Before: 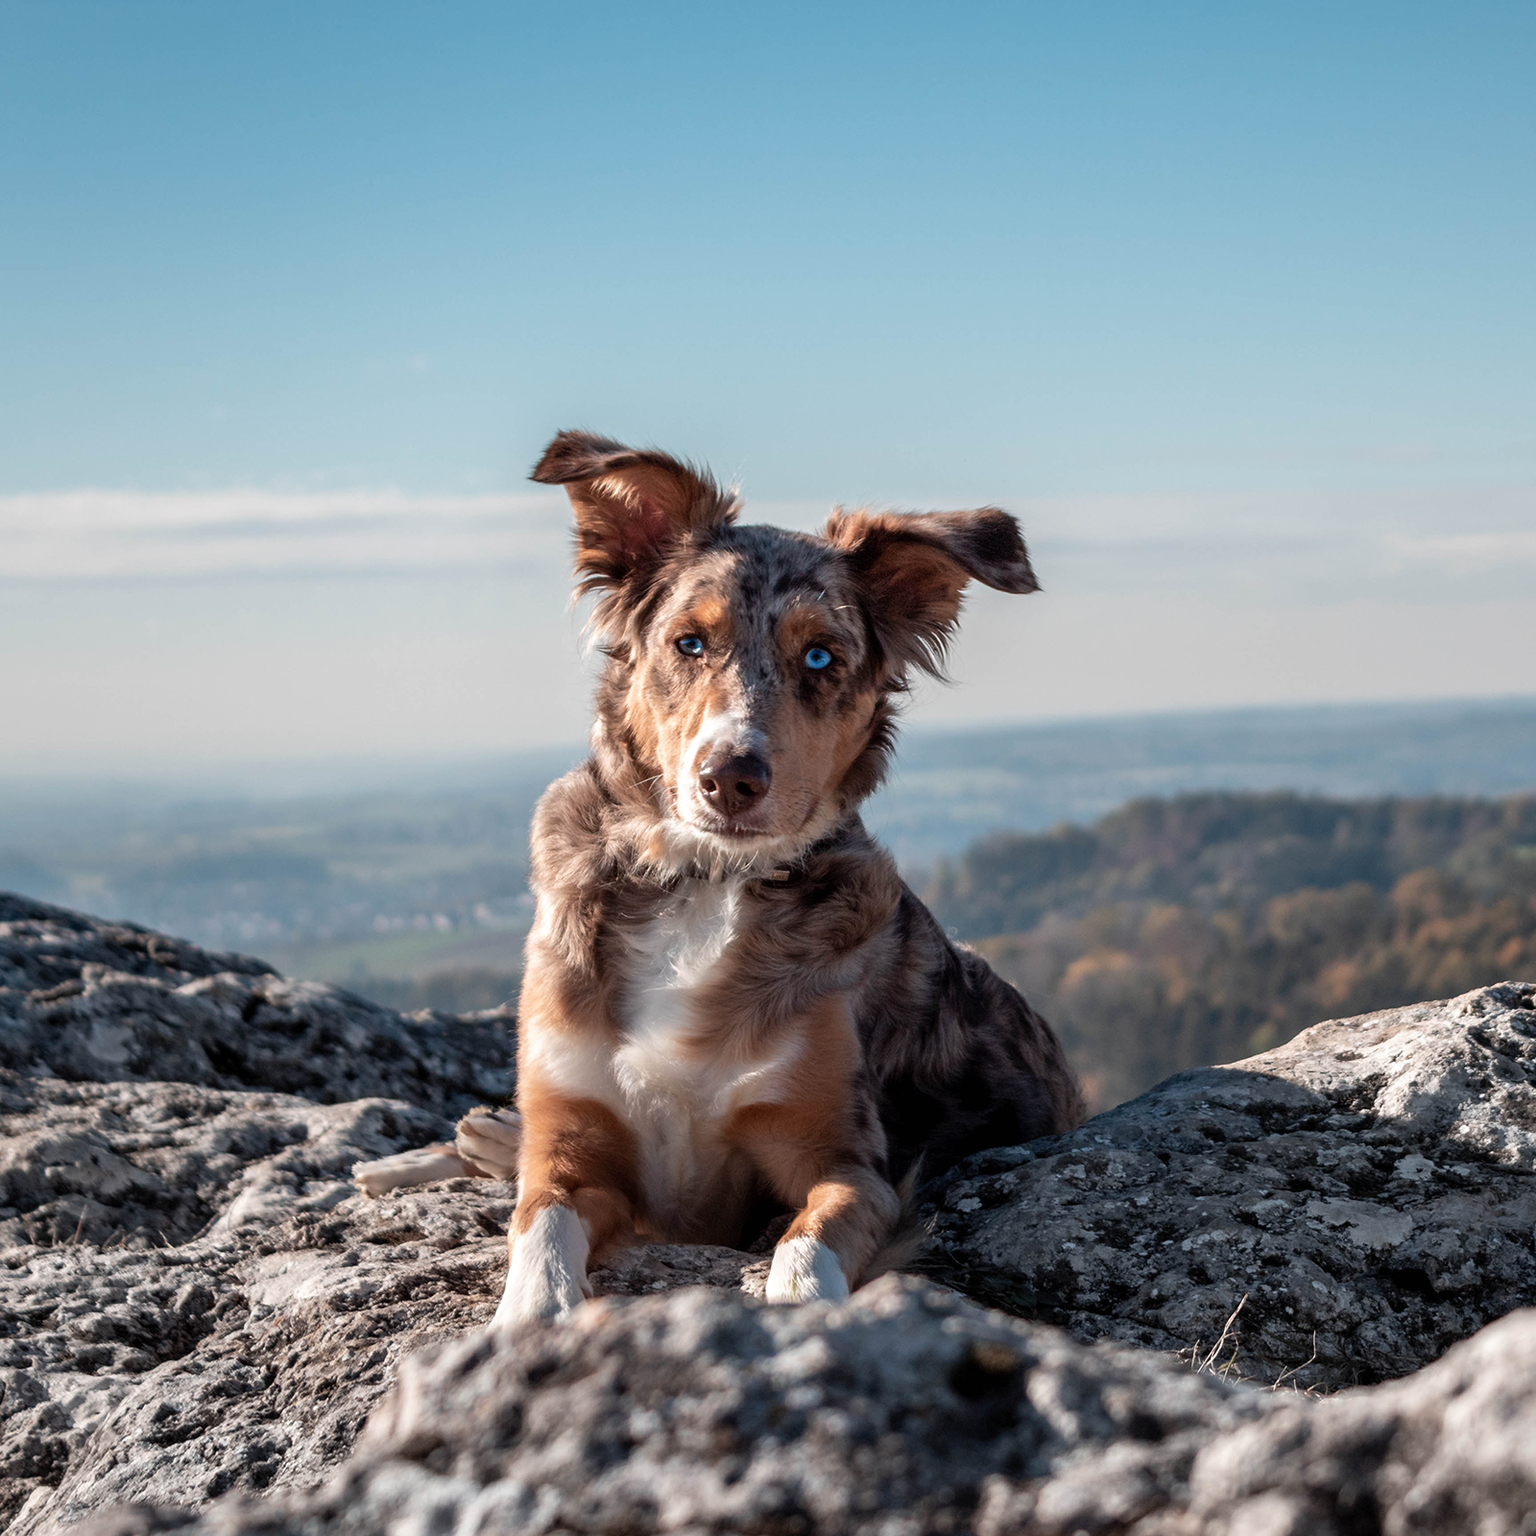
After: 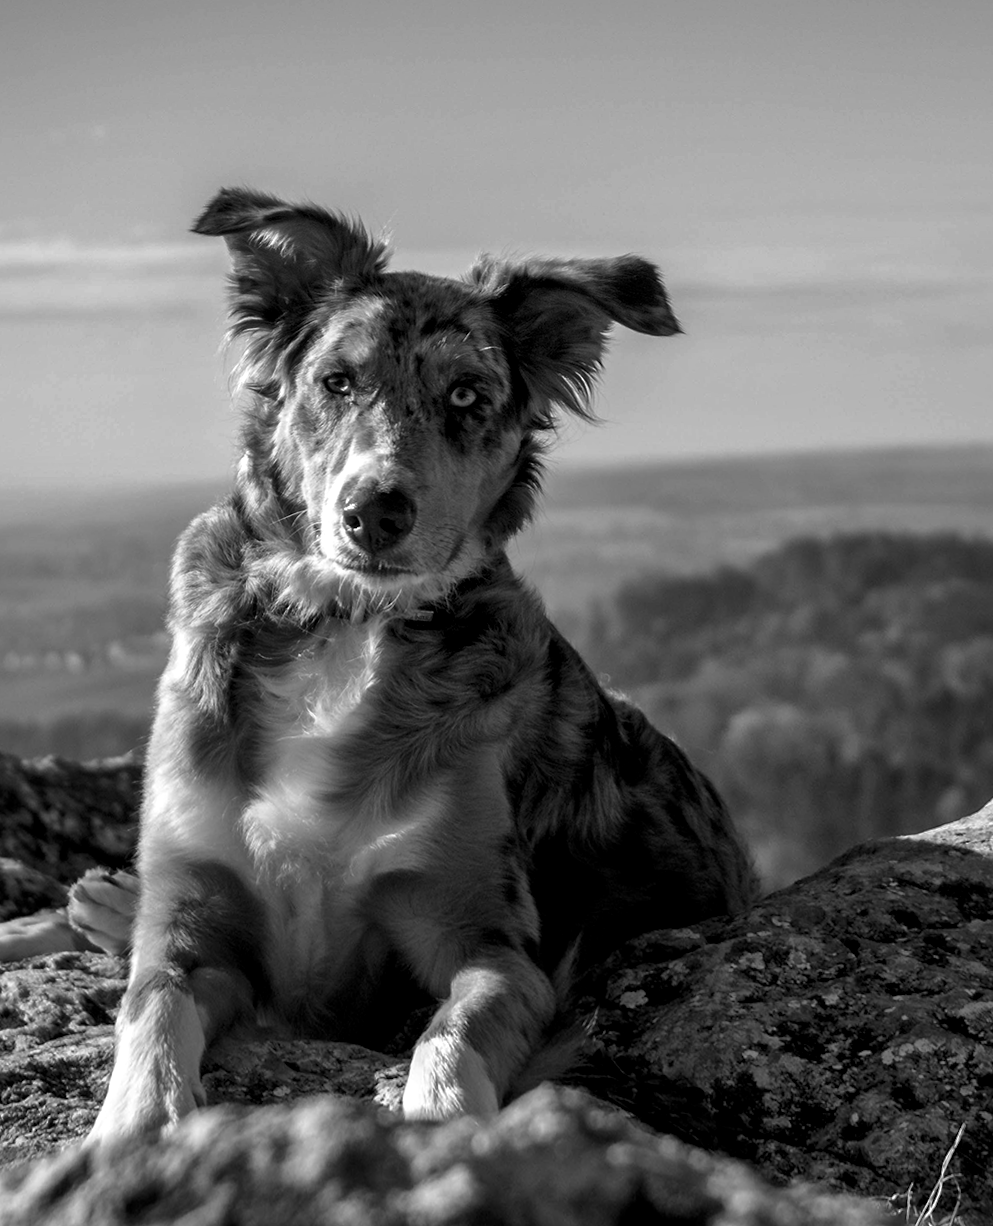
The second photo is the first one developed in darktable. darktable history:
monochrome: size 3.1
contrast brightness saturation: contrast 0.24, brightness 0.09
crop: left 16.768%, top 8.653%, right 8.362%, bottom 12.485%
base curve: curves: ch0 [(0, 0) (0.841, 0.609) (1, 1)]
local contrast: mode bilateral grid, contrast 20, coarseness 50, detail 140%, midtone range 0.2
rotate and perspective: rotation 0.72°, lens shift (vertical) -0.352, lens shift (horizontal) -0.051, crop left 0.152, crop right 0.859, crop top 0.019, crop bottom 0.964
